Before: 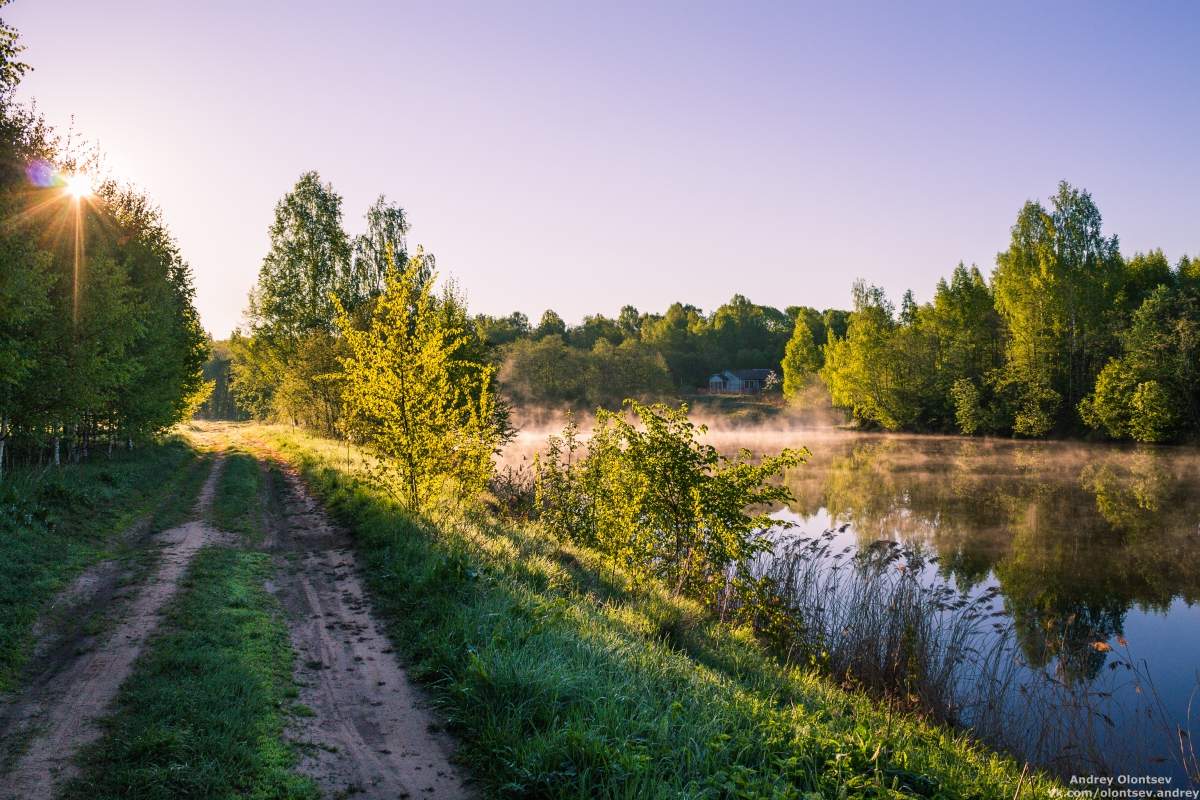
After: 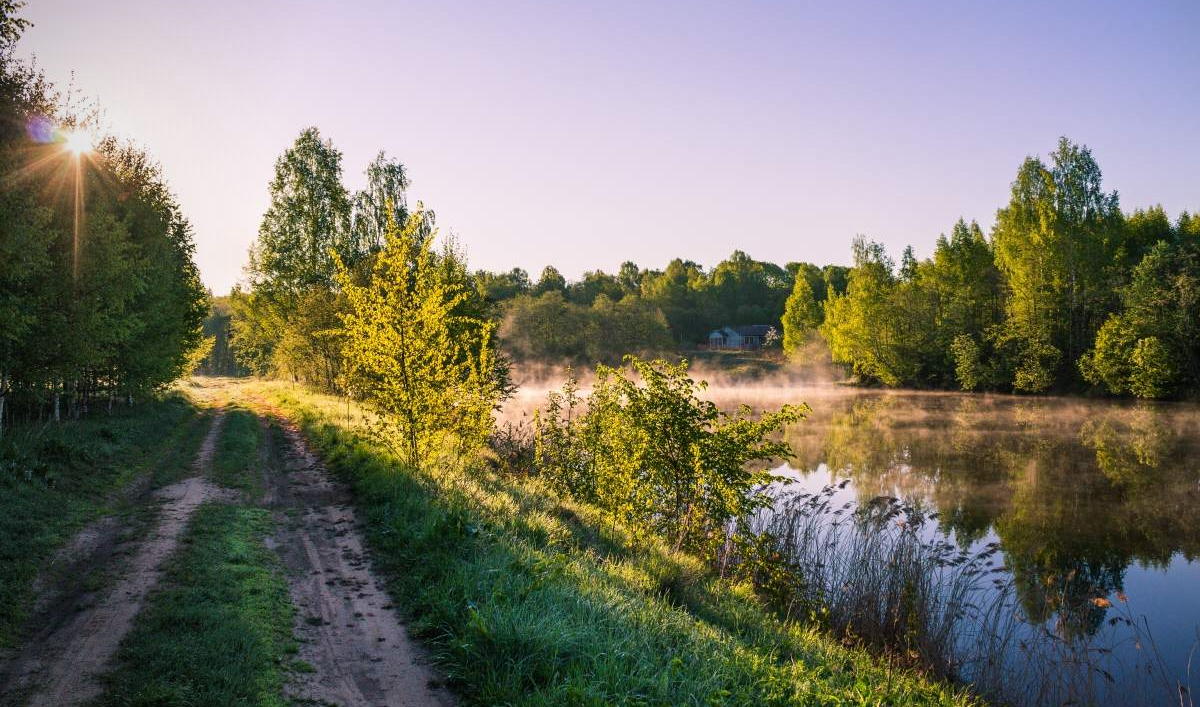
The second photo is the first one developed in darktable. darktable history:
crop and rotate: top 5.603%, bottom 5.905%
vignetting: fall-off radius 60.84%, brightness -0.399, saturation -0.298, center (0.217, -0.24), unbound false
